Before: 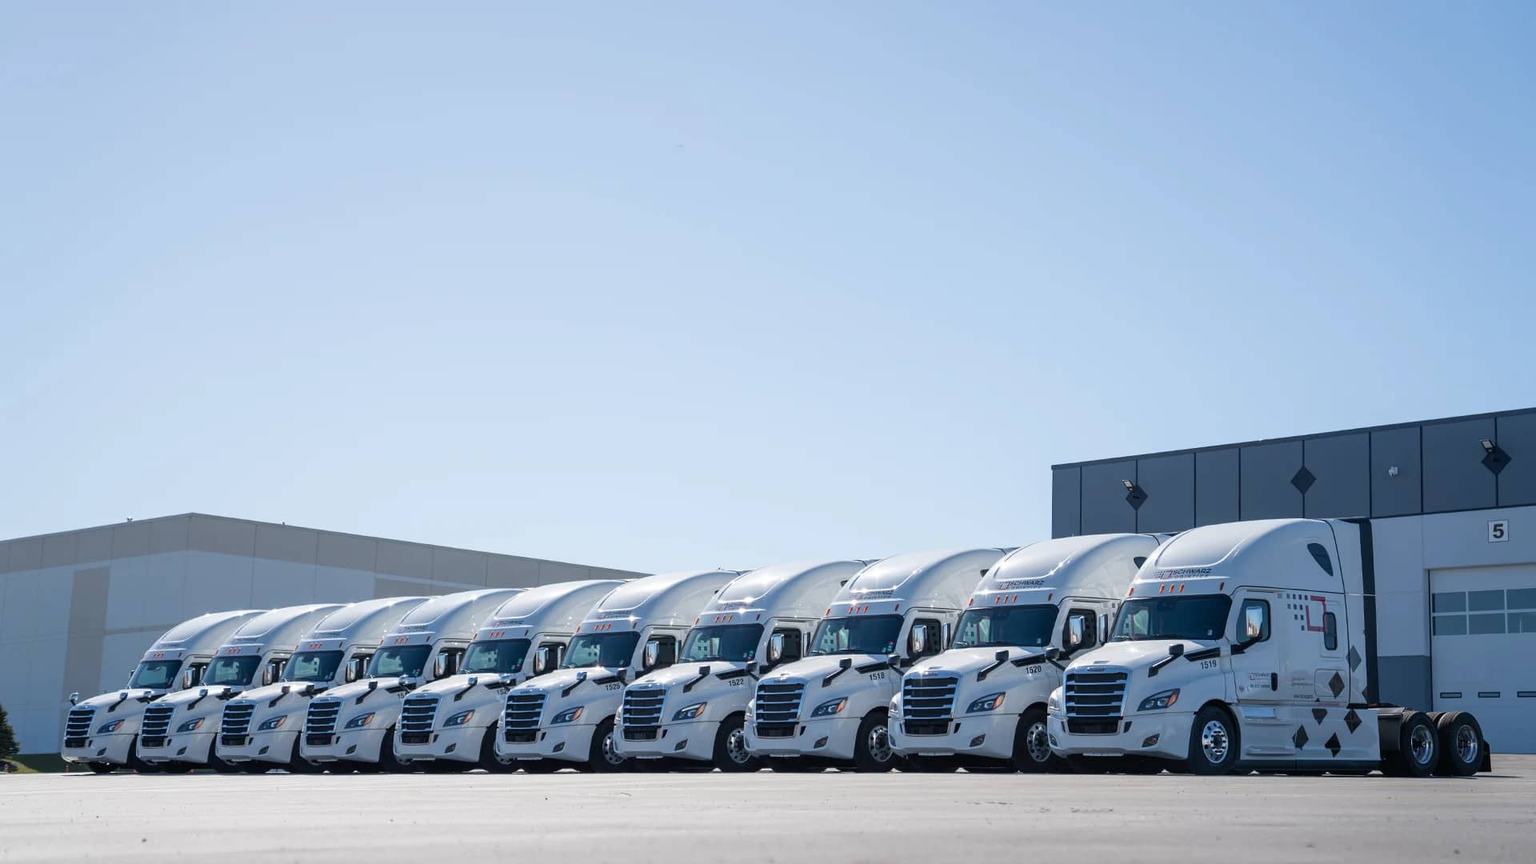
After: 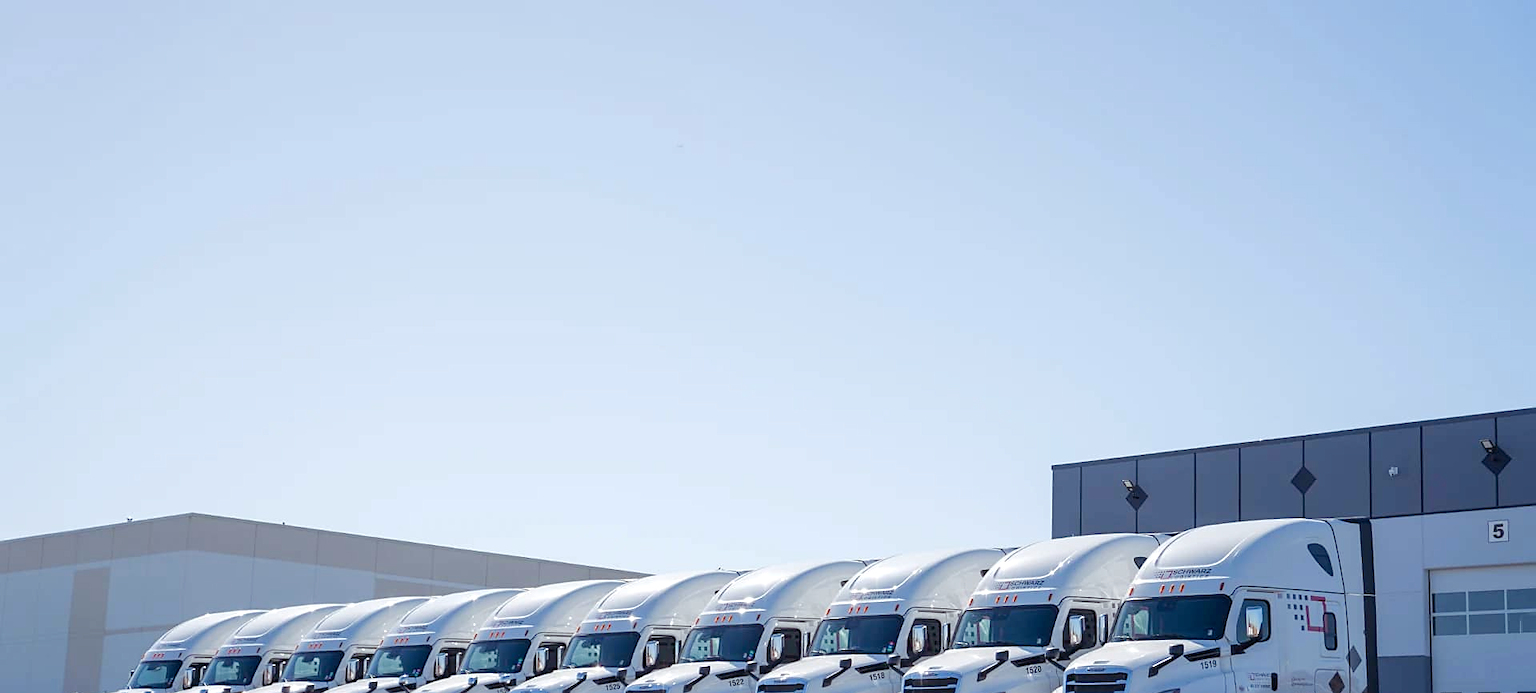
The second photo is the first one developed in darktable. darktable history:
crop: bottom 19.714%
exposure: exposure 0.131 EV, compensate exposure bias true, compensate highlight preservation false
color balance rgb: shadows lift › chroma 4.431%, shadows lift › hue 25.26°, perceptual saturation grading › global saturation 20%, perceptual saturation grading › highlights -48.983%, perceptual saturation grading › shadows 24.512%, perceptual brilliance grading › mid-tones 10.45%, perceptual brilliance grading › shadows 15.381%
sharpen: radius 1.881, amount 0.41, threshold 1.535
